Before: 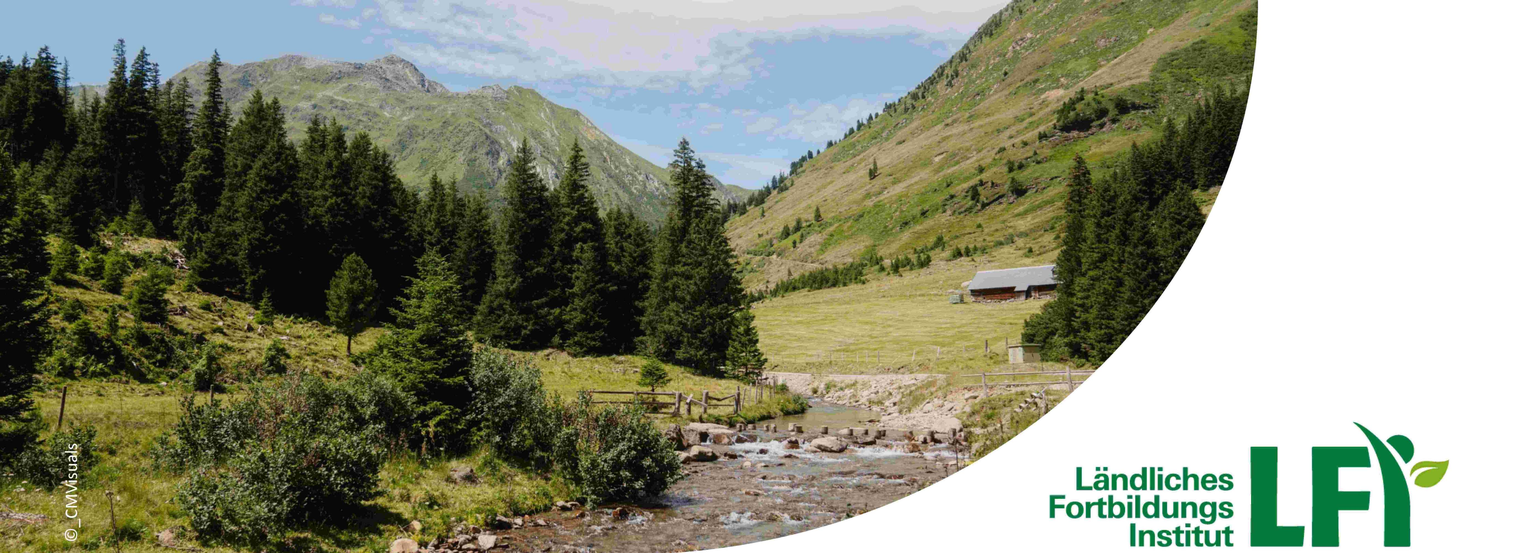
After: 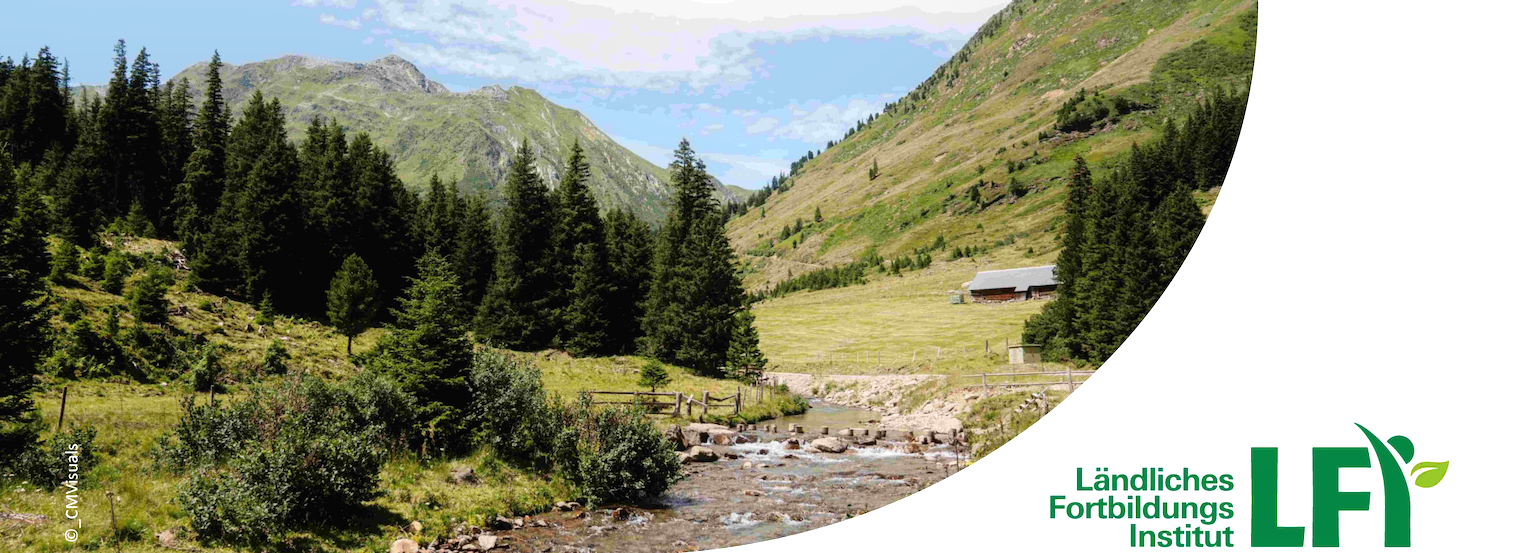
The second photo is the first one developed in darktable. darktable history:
tone equalizer: -8 EV -0.436 EV, -7 EV -0.392 EV, -6 EV -0.357 EV, -5 EV -0.233 EV, -3 EV 0.237 EV, -2 EV 0.332 EV, -1 EV 0.363 EV, +0 EV 0.419 EV, luminance estimator HSV value / RGB max
